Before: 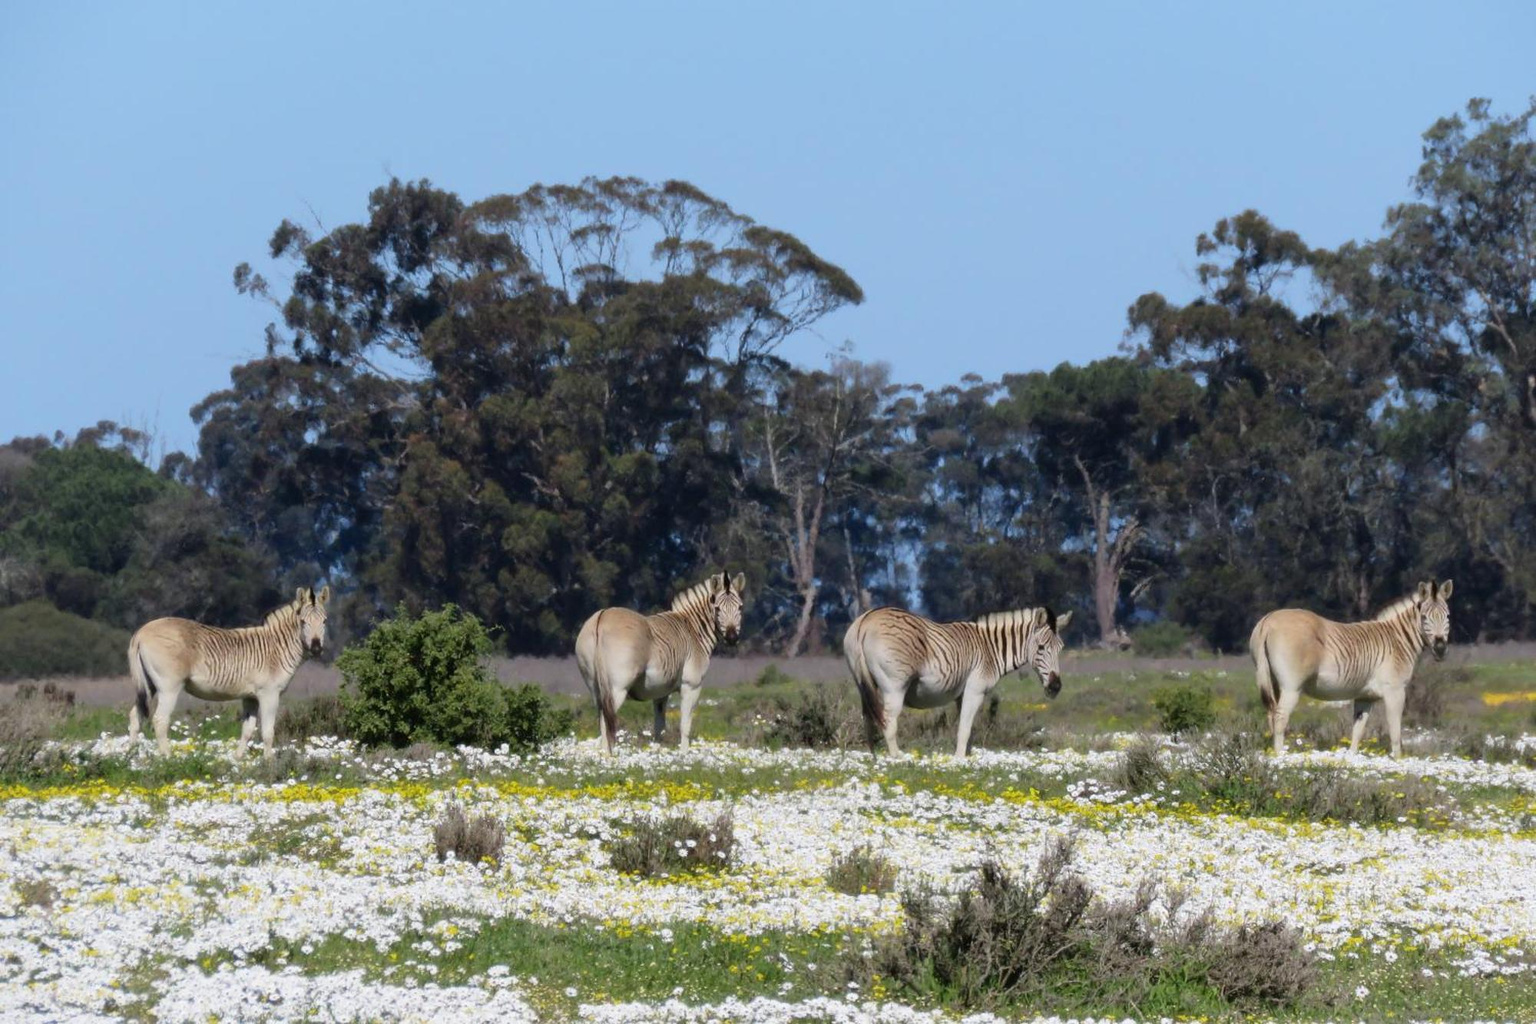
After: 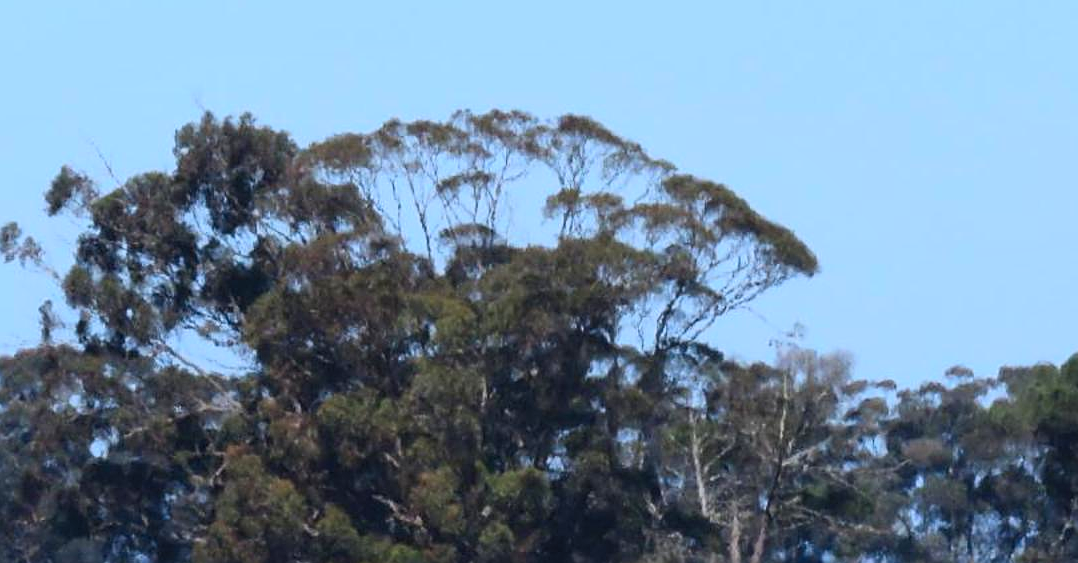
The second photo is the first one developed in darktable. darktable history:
crop: left 15.306%, top 9.065%, right 30.789%, bottom 48.638%
sharpen: on, module defaults
tone equalizer: on, module defaults
contrast brightness saturation: contrast 0.2, brightness 0.16, saturation 0.22
